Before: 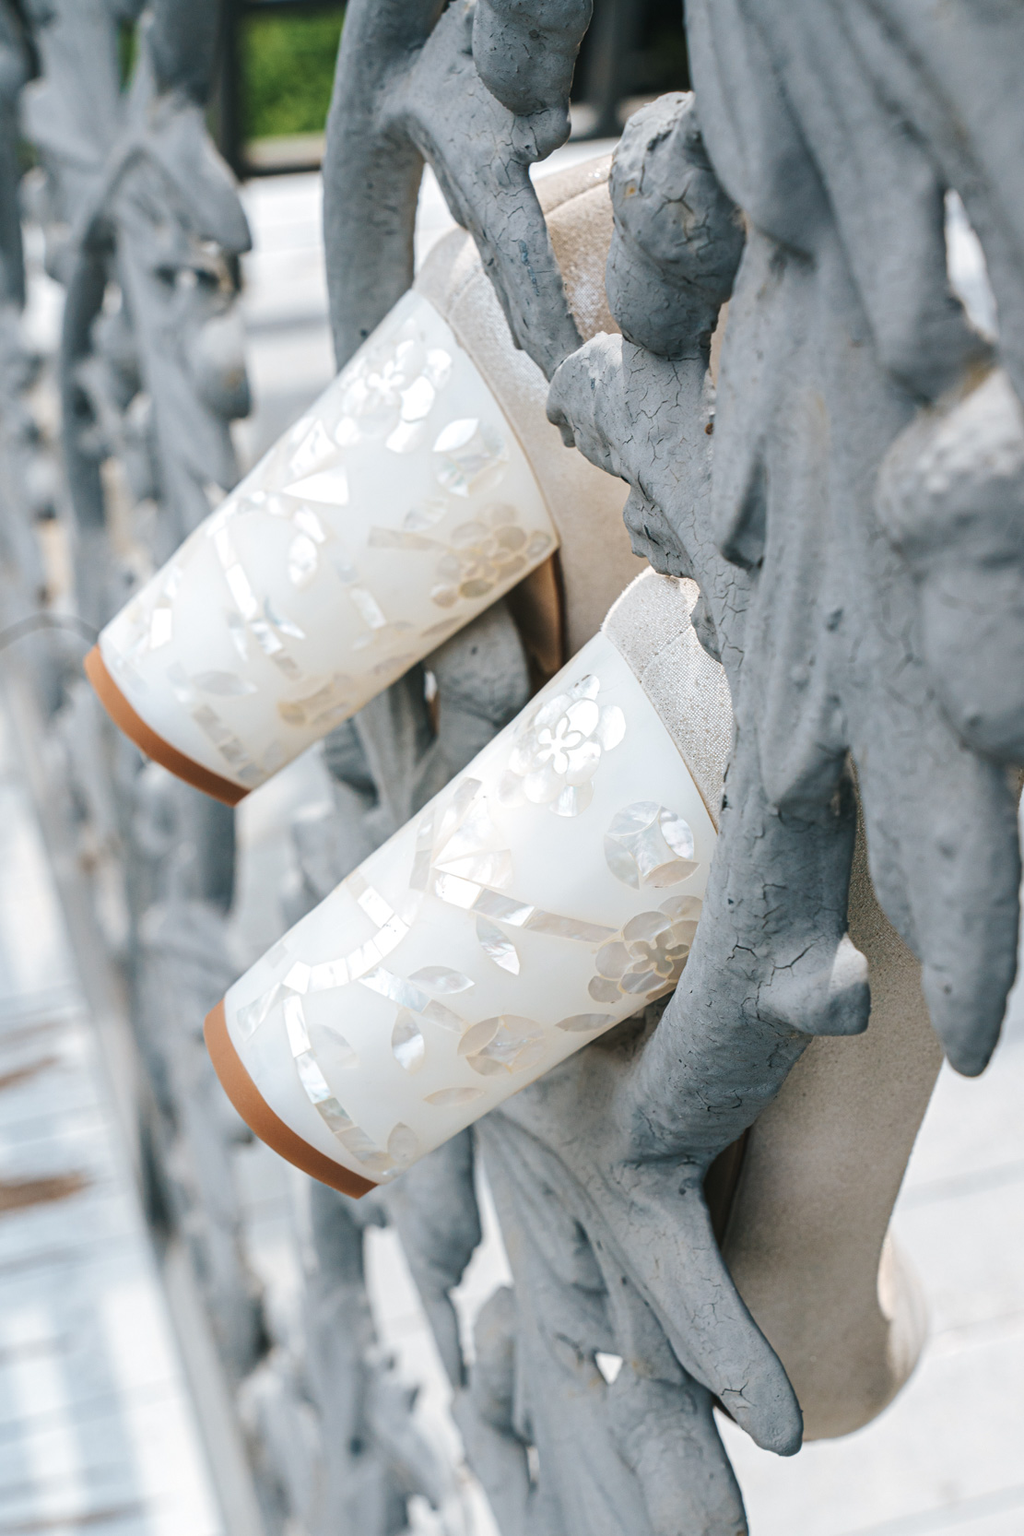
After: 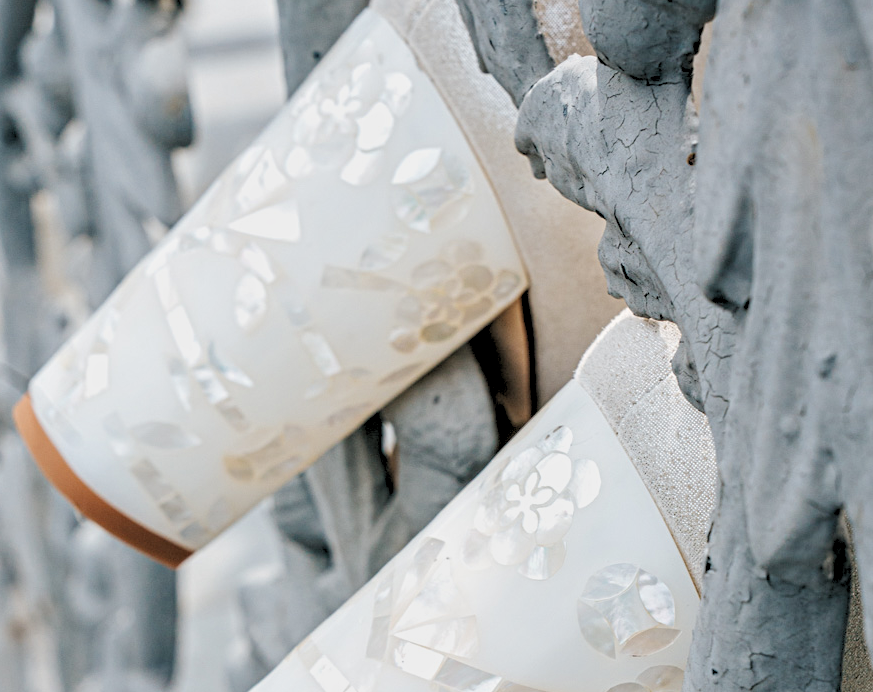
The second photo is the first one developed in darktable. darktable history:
contrast equalizer: y [[0.51, 0.537, 0.559, 0.574, 0.599, 0.618], [0.5 ×6], [0.5 ×6], [0 ×6], [0 ×6]]
crop: left 7.036%, top 18.398%, right 14.379%, bottom 40.043%
rgb levels: preserve colors sum RGB, levels [[0.038, 0.433, 0.934], [0, 0.5, 1], [0, 0.5, 1]]
